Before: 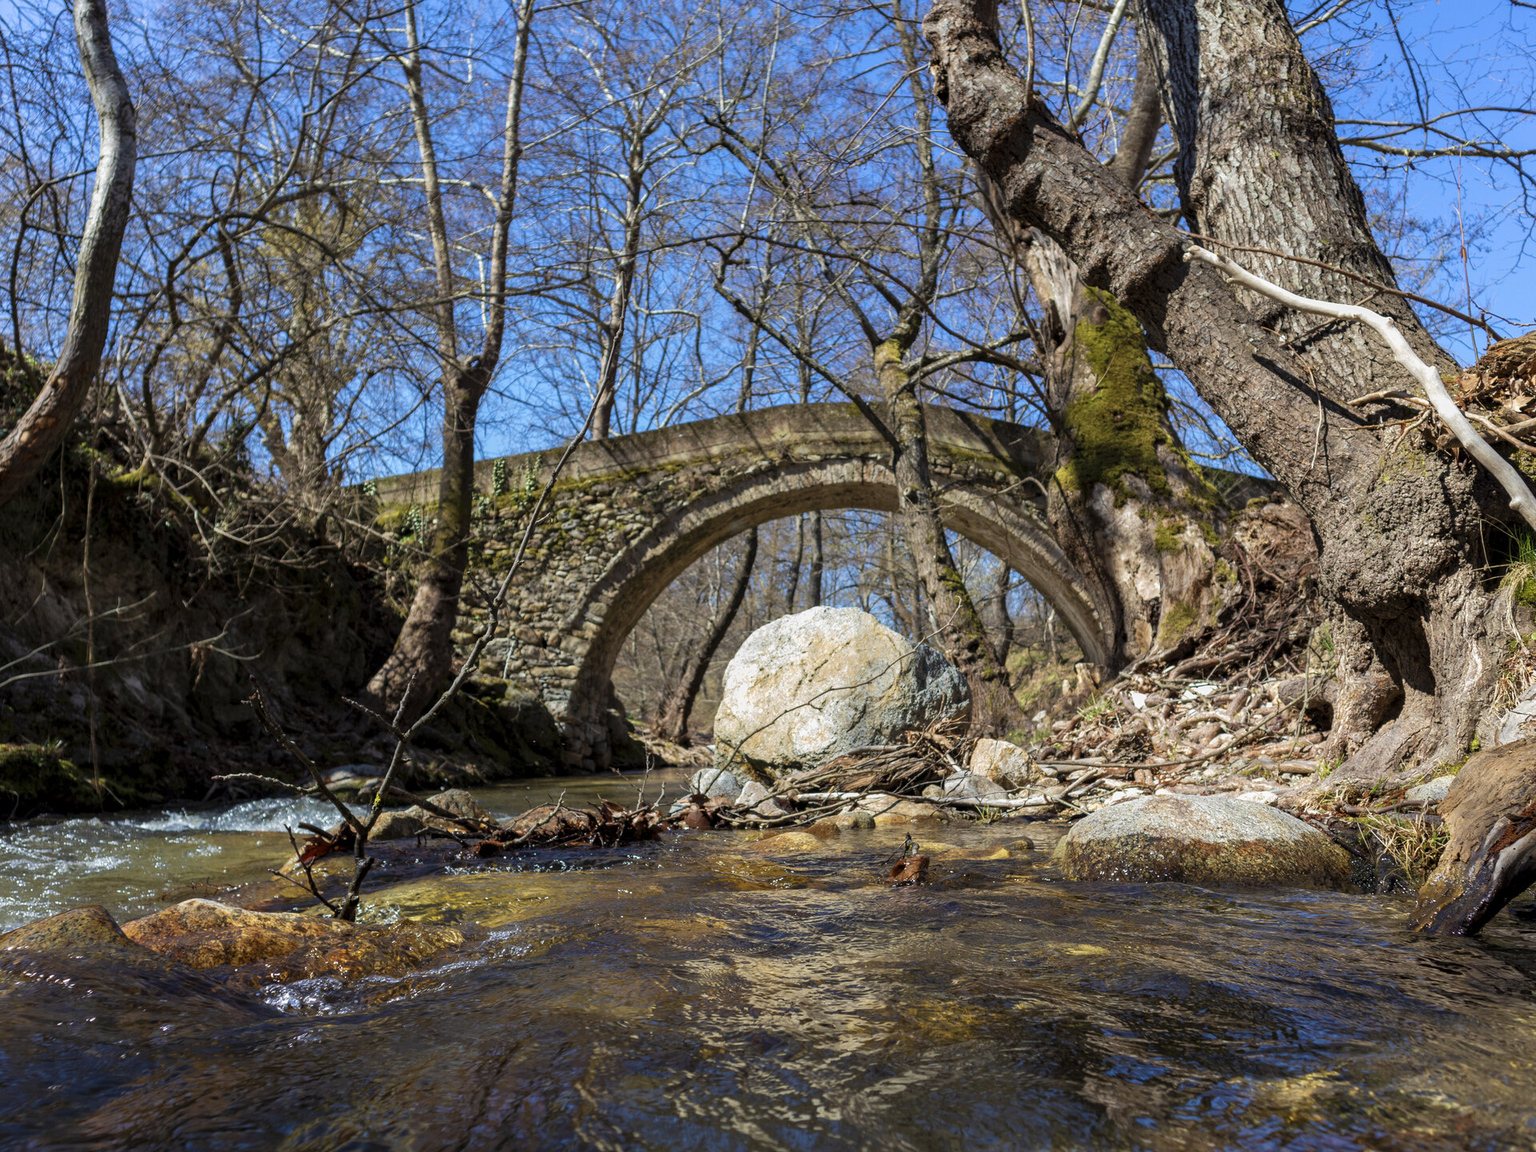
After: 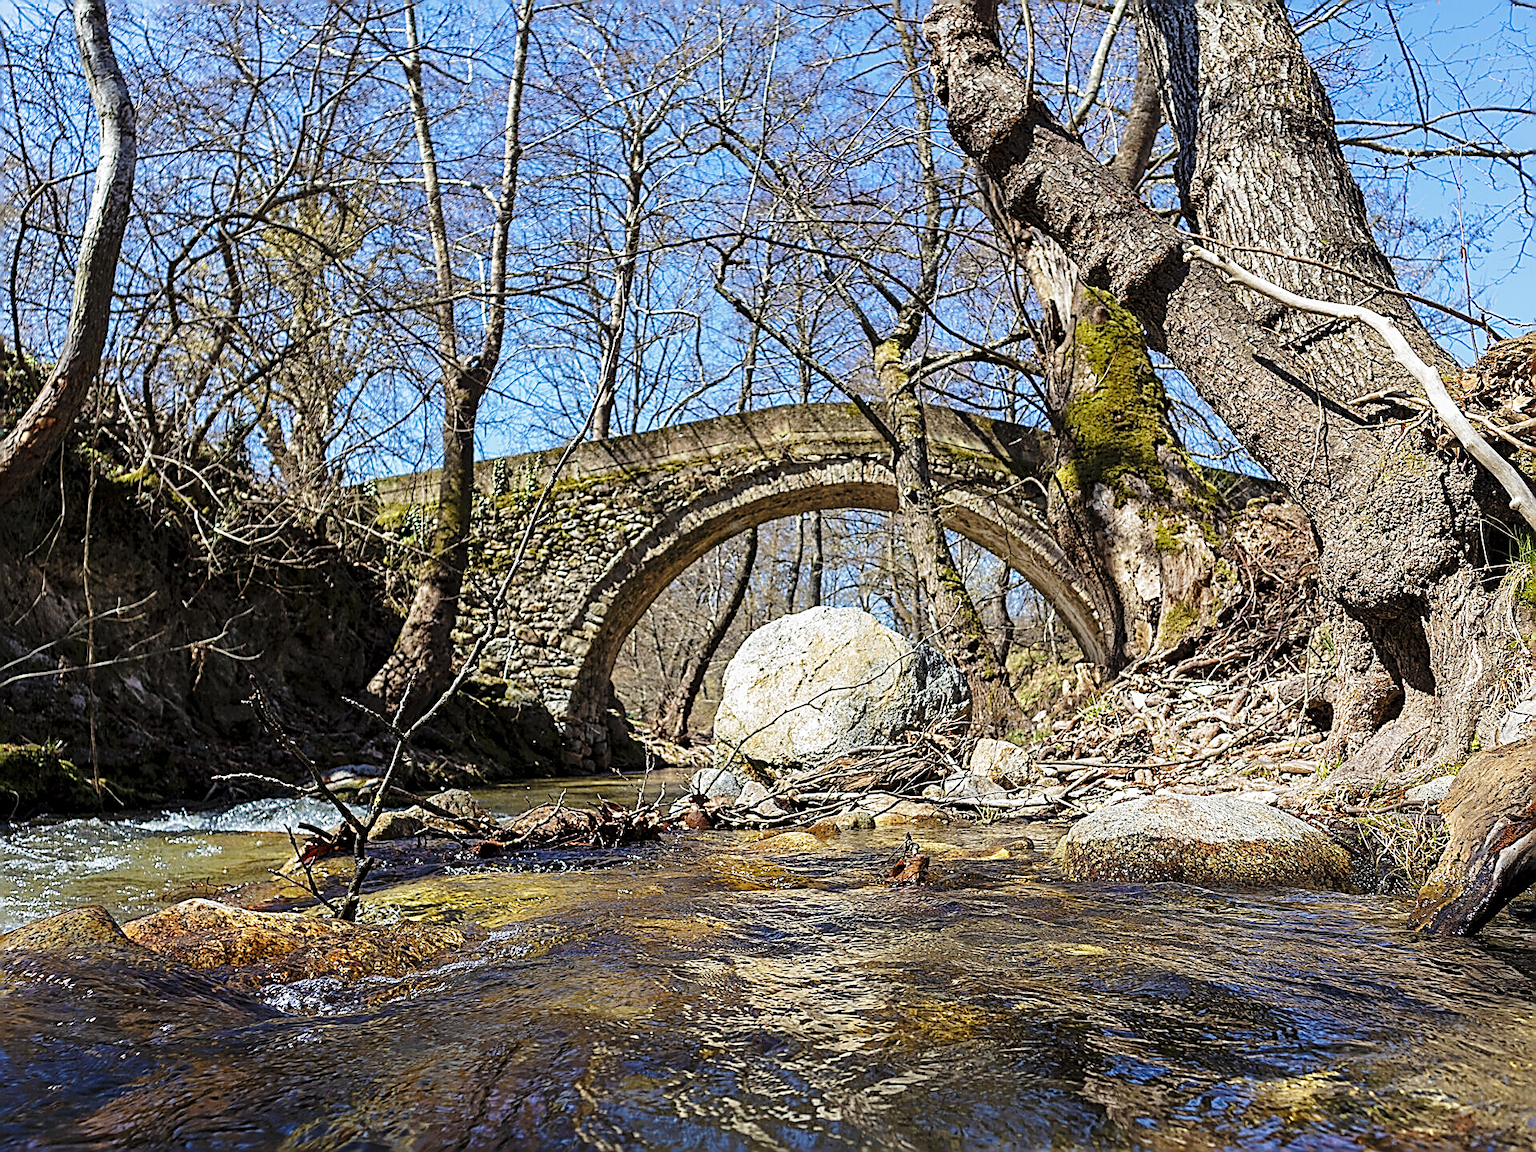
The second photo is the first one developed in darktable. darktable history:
shadows and highlights: shadows 30
base curve: curves: ch0 [(0, 0) (0.028, 0.03) (0.121, 0.232) (0.46, 0.748) (0.859, 0.968) (1, 1)], preserve colors none
sharpen: amount 2
